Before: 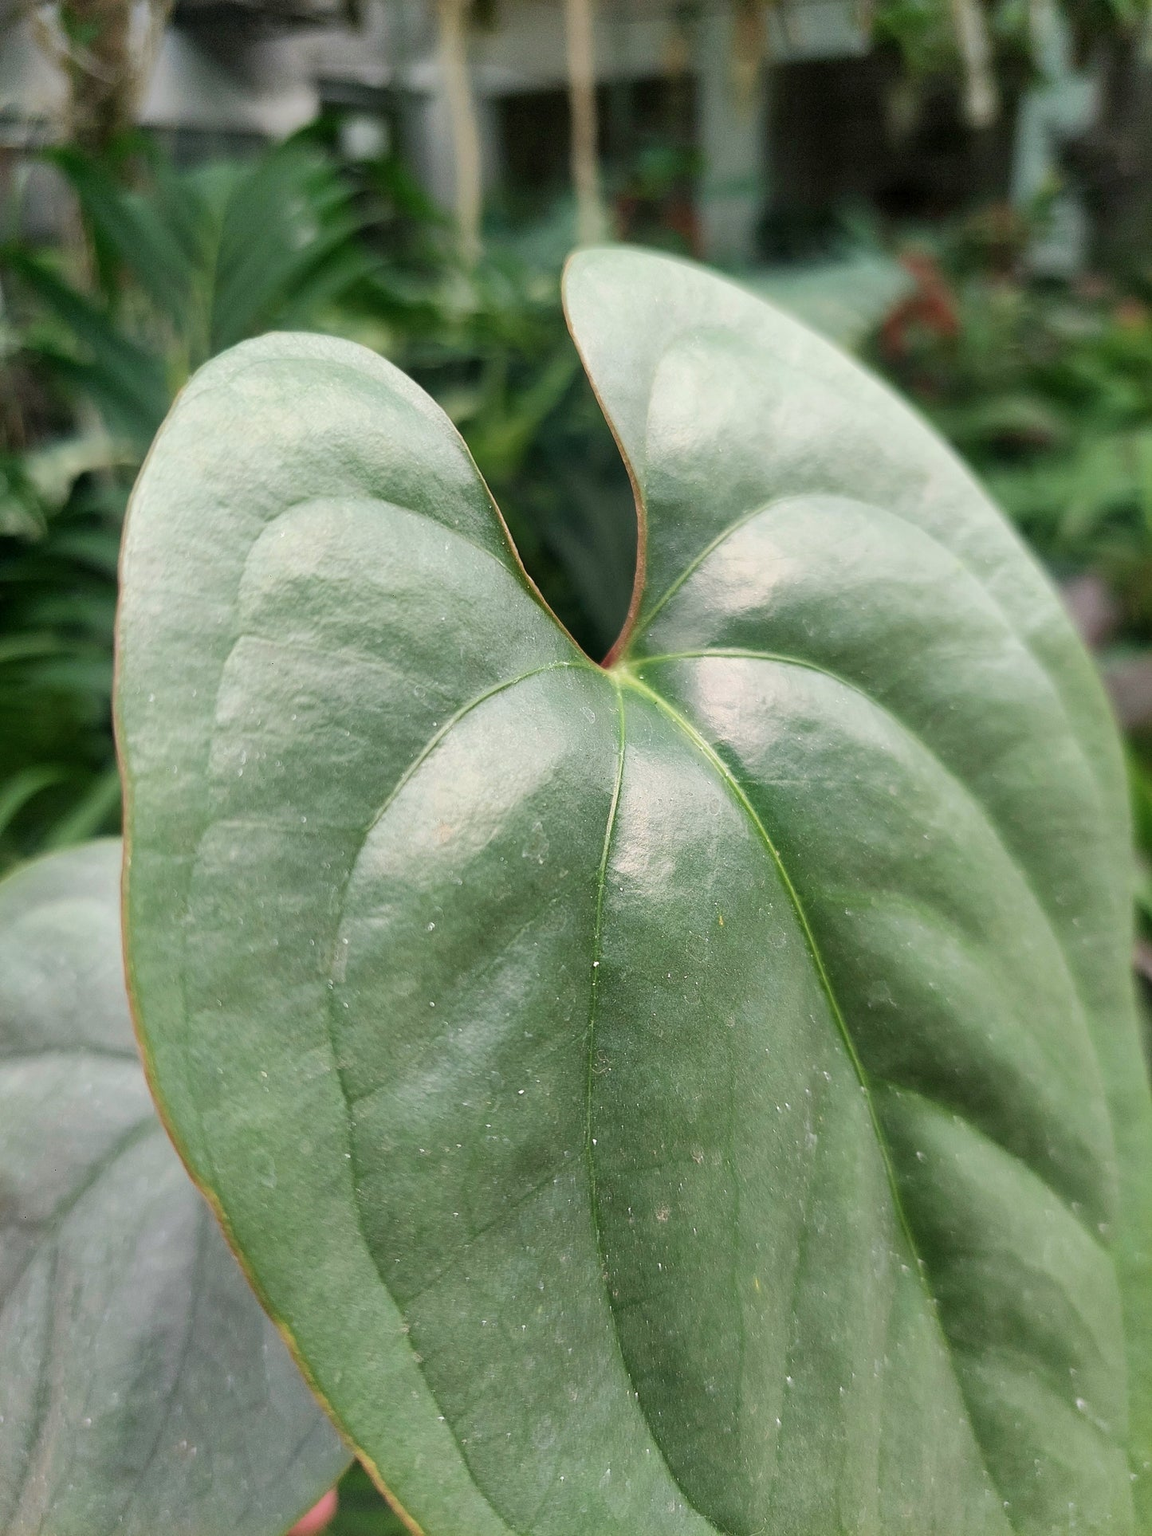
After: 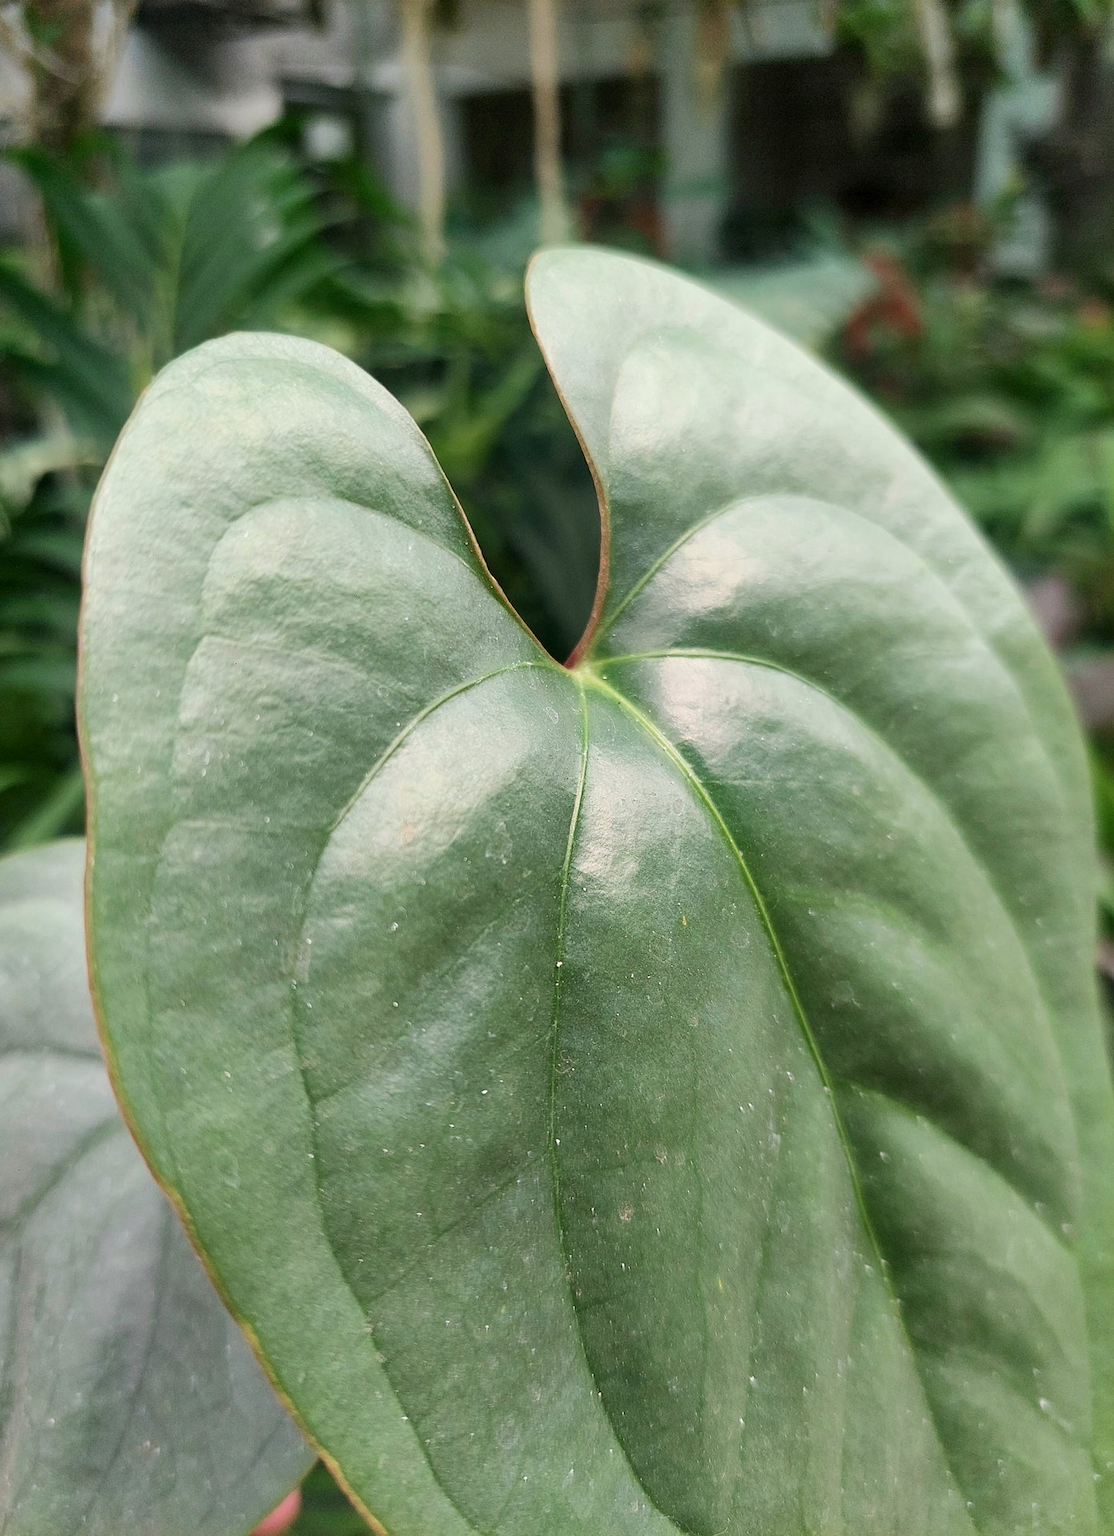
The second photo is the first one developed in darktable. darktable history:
contrast brightness saturation: contrast 0.08, saturation 0.02
crop and rotate: left 3.238%
